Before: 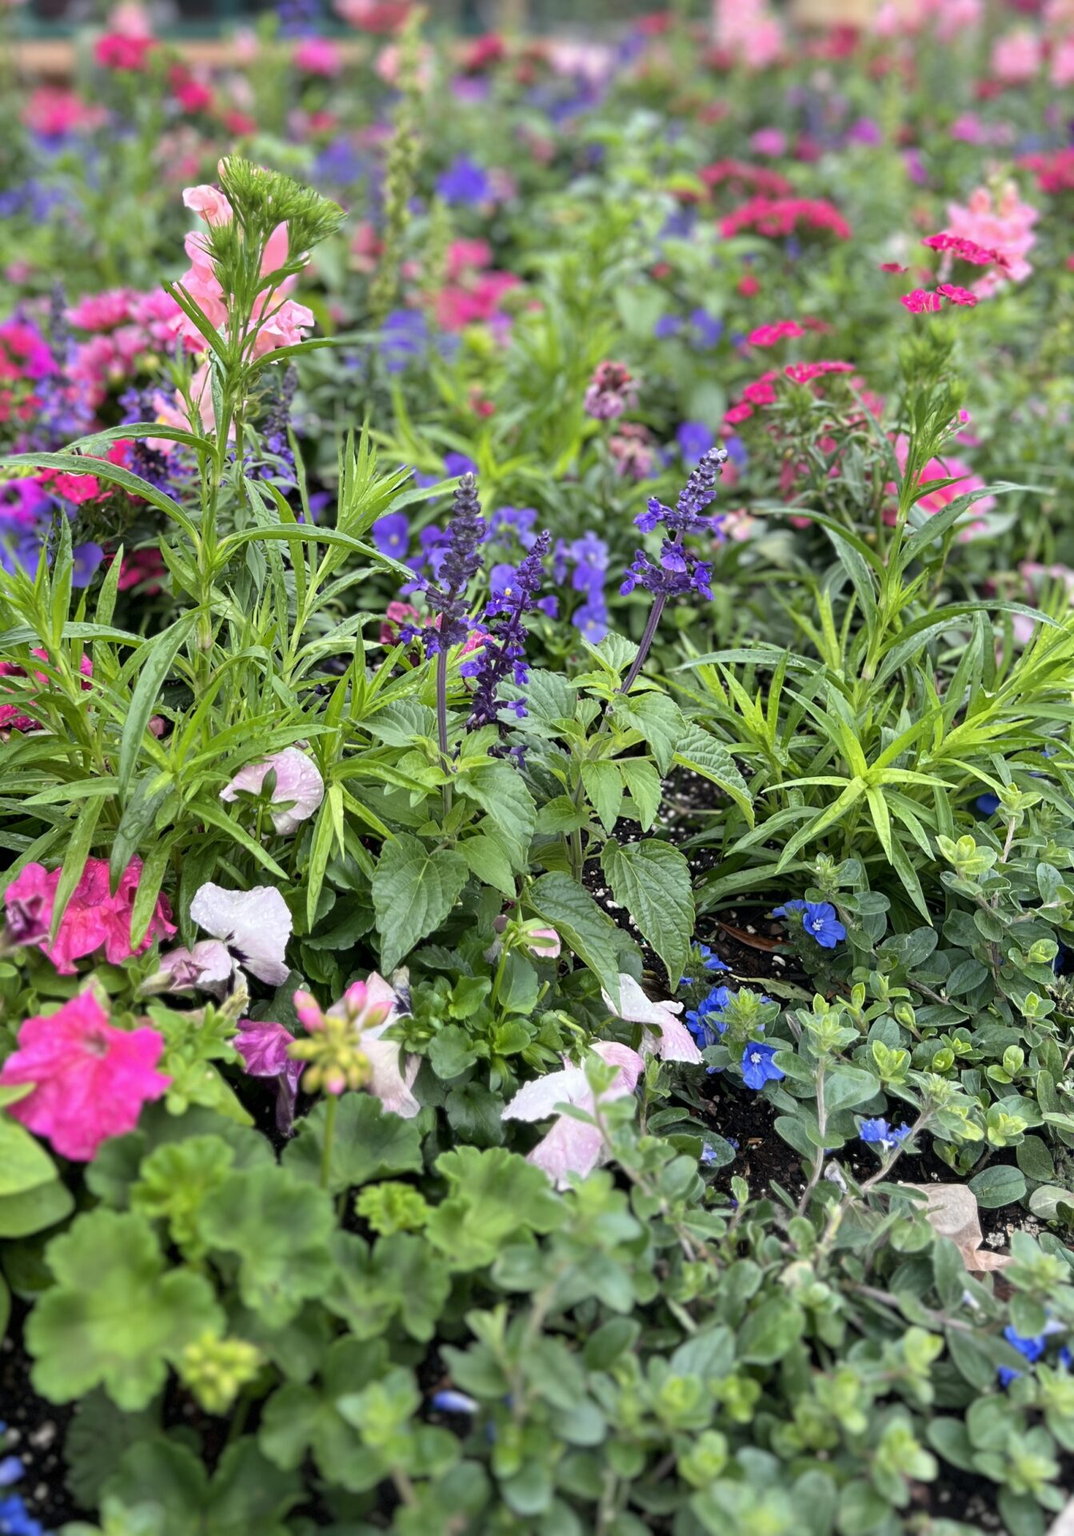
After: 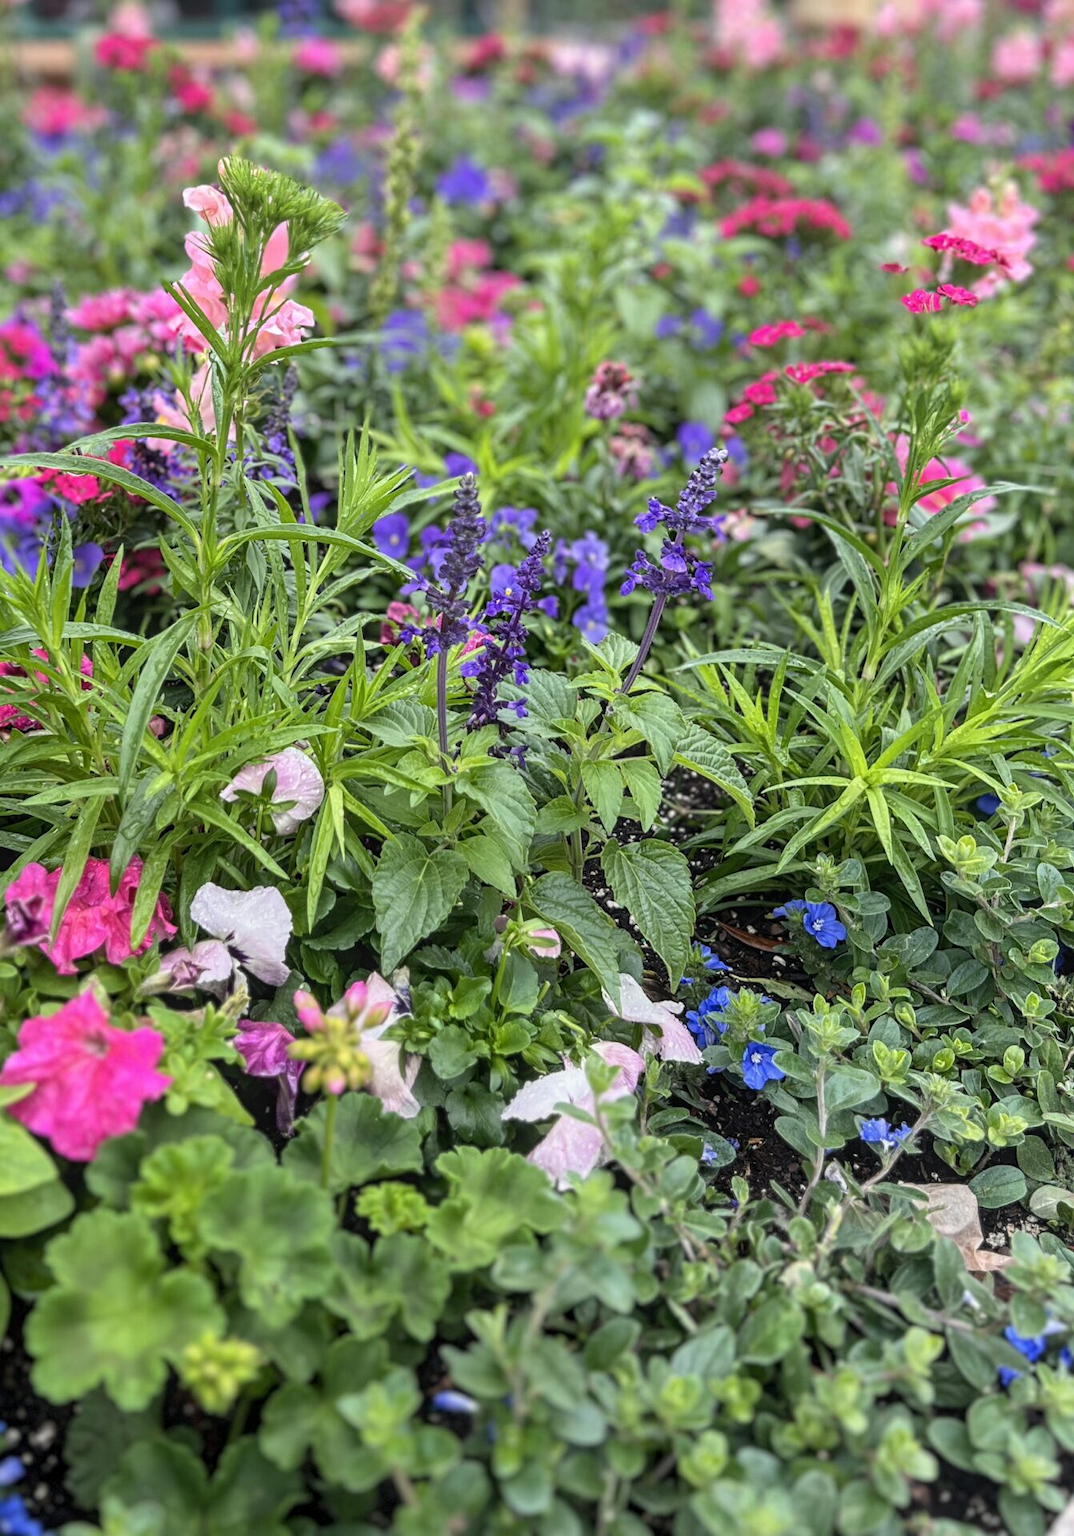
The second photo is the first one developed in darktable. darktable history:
contrast equalizer: y [[0.439, 0.44, 0.442, 0.457, 0.493, 0.498], [0.5 ×6], [0.5 ×6], [0 ×6], [0 ×6]], mix 0.59
local contrast: detail 130%
